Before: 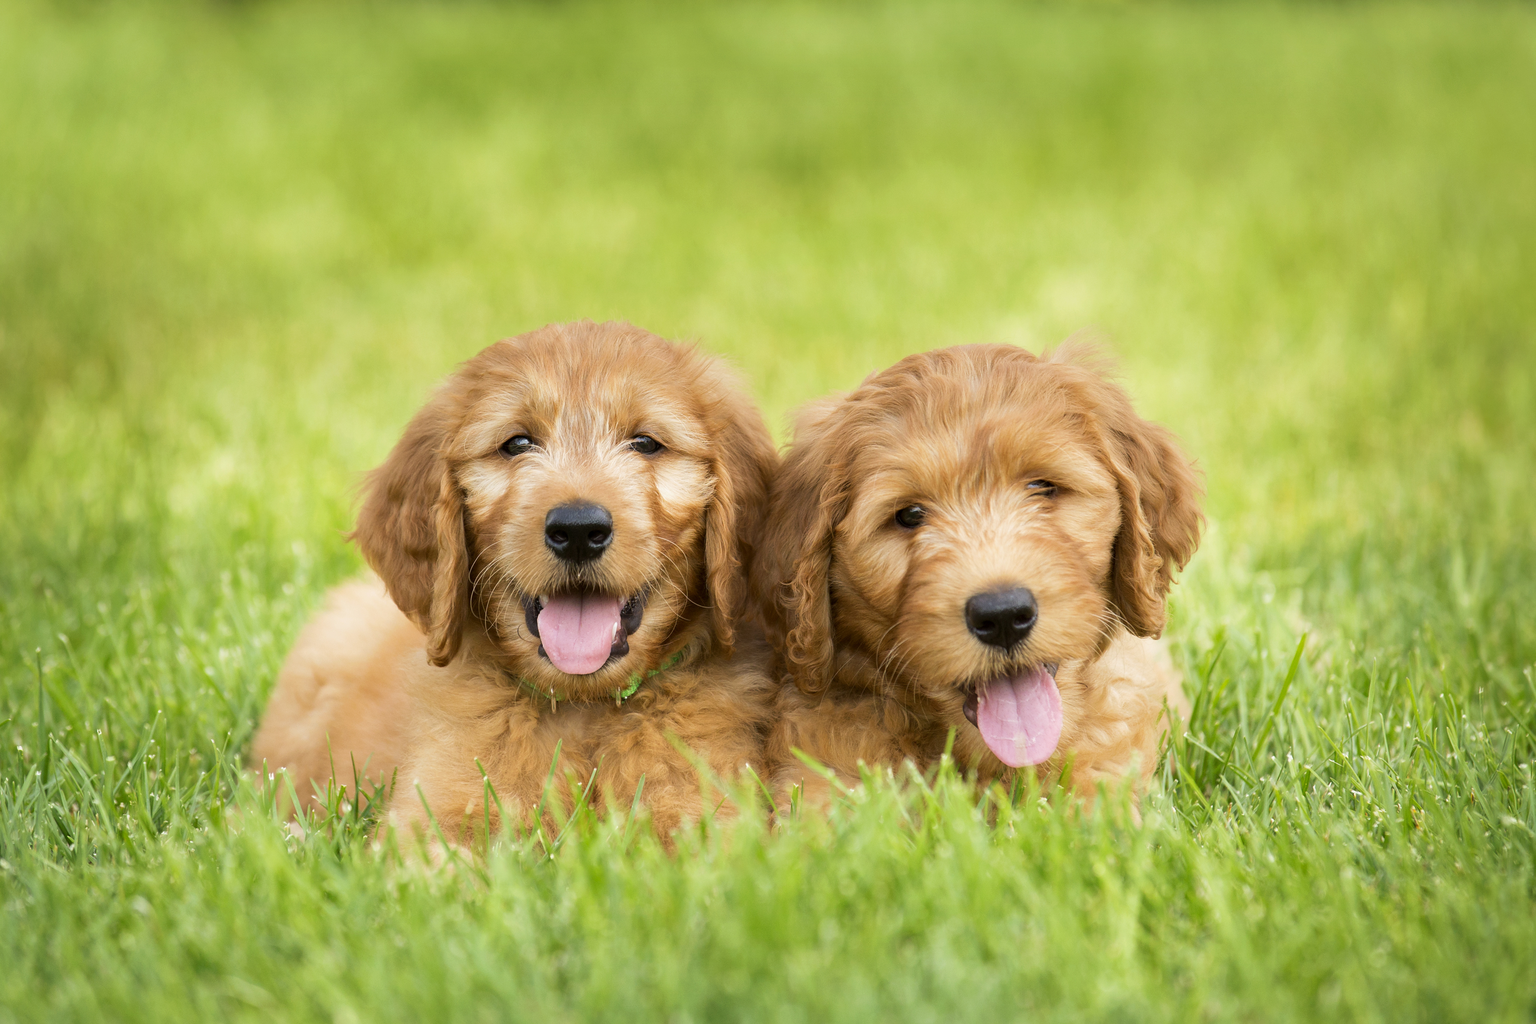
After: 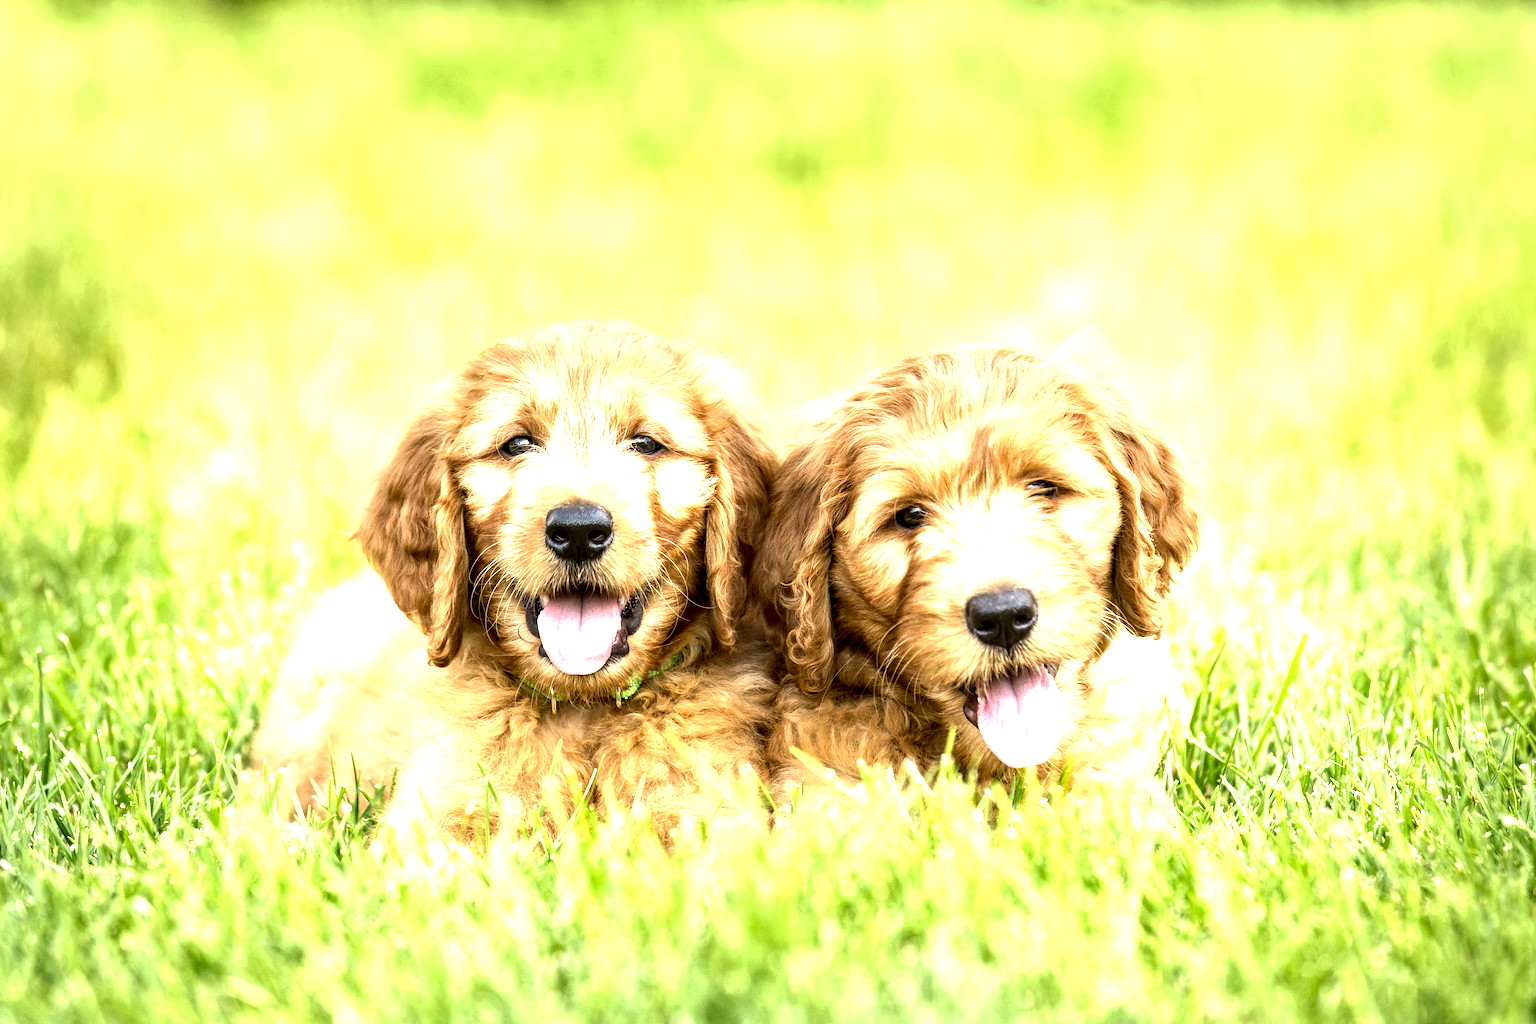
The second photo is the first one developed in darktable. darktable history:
local contrast: highlights 19%, detail 186%
exposure: black level correction 0, exposure 1.379 EV, compensate exposure bias true, compensate highlight preservation false
